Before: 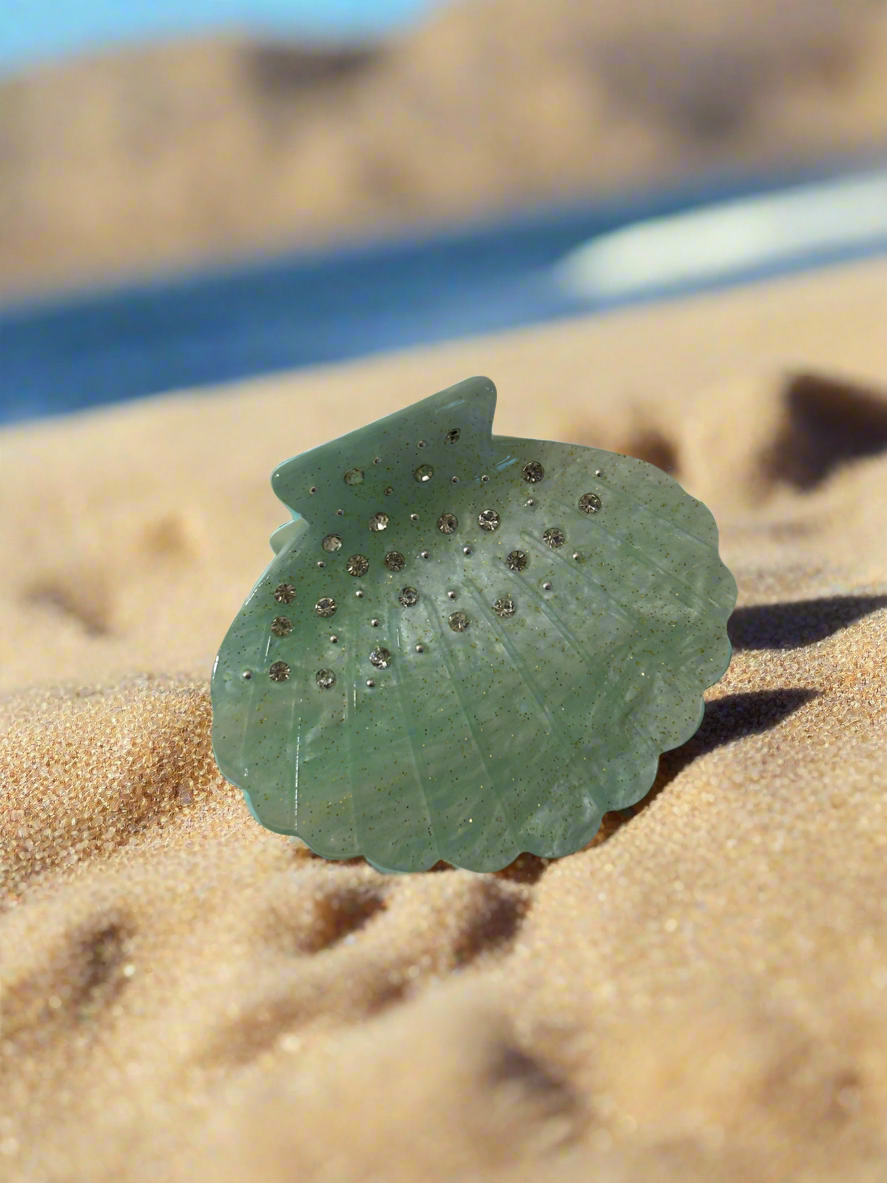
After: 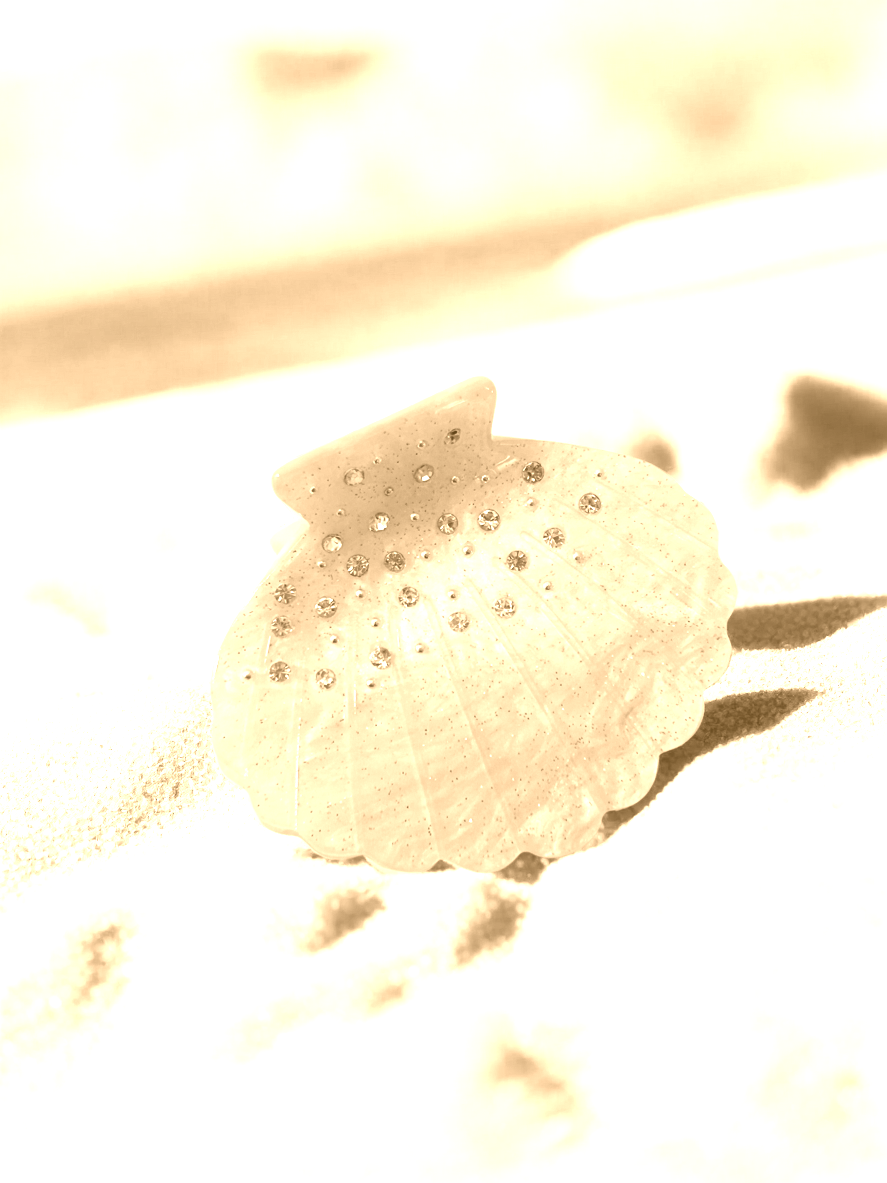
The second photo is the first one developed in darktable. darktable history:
contrast brightness saturation: contrast 0.2, brightness 0.16, saturation 0.22
colorize: hue 28.8°, source mix 100%
exposure: black level correction 0, exposure 0.7 EV, compensate exposure bias true, compensate highlight preservation false
